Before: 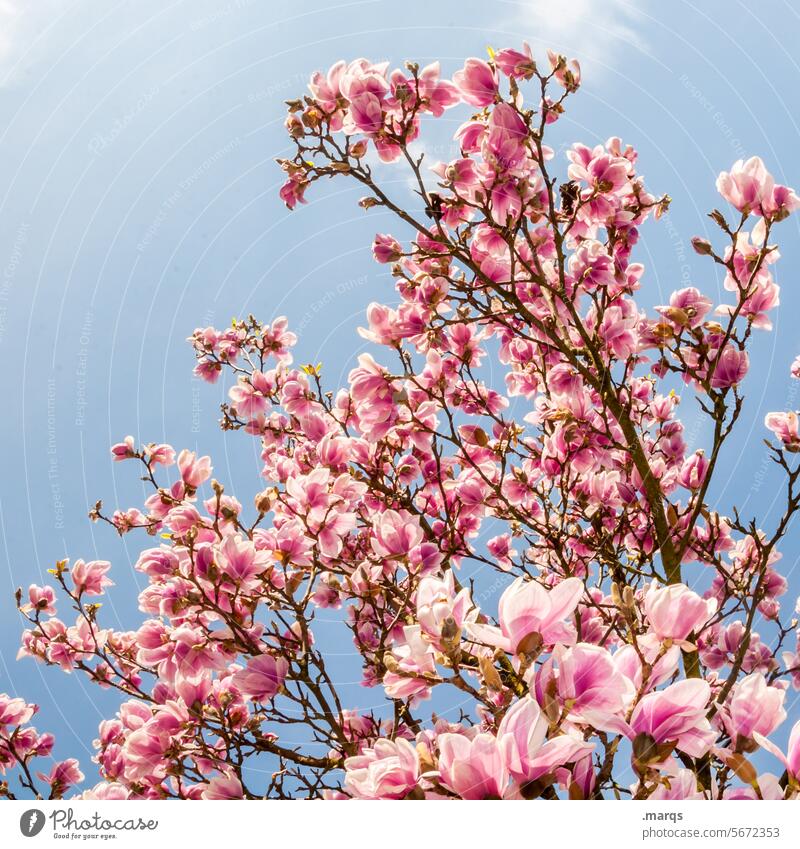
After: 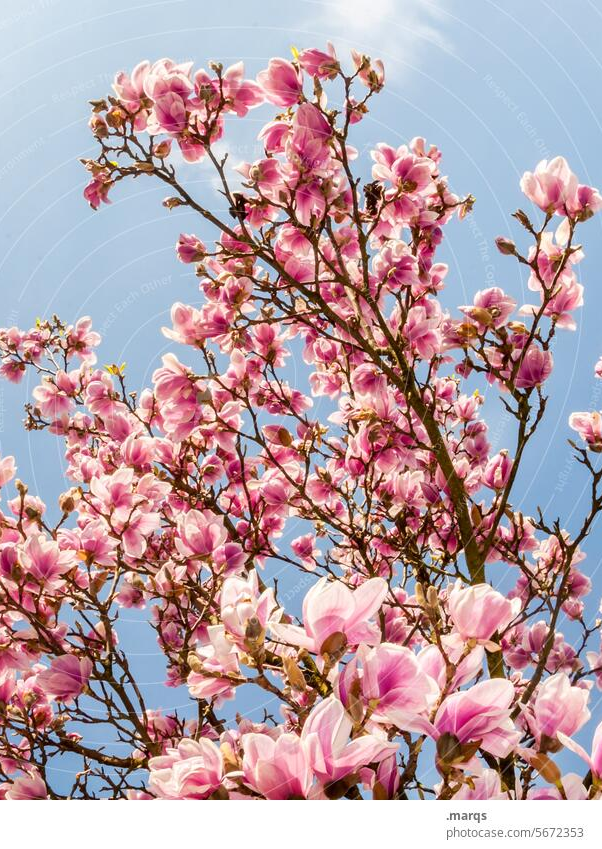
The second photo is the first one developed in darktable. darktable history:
crop and rotate: left 24.629%
